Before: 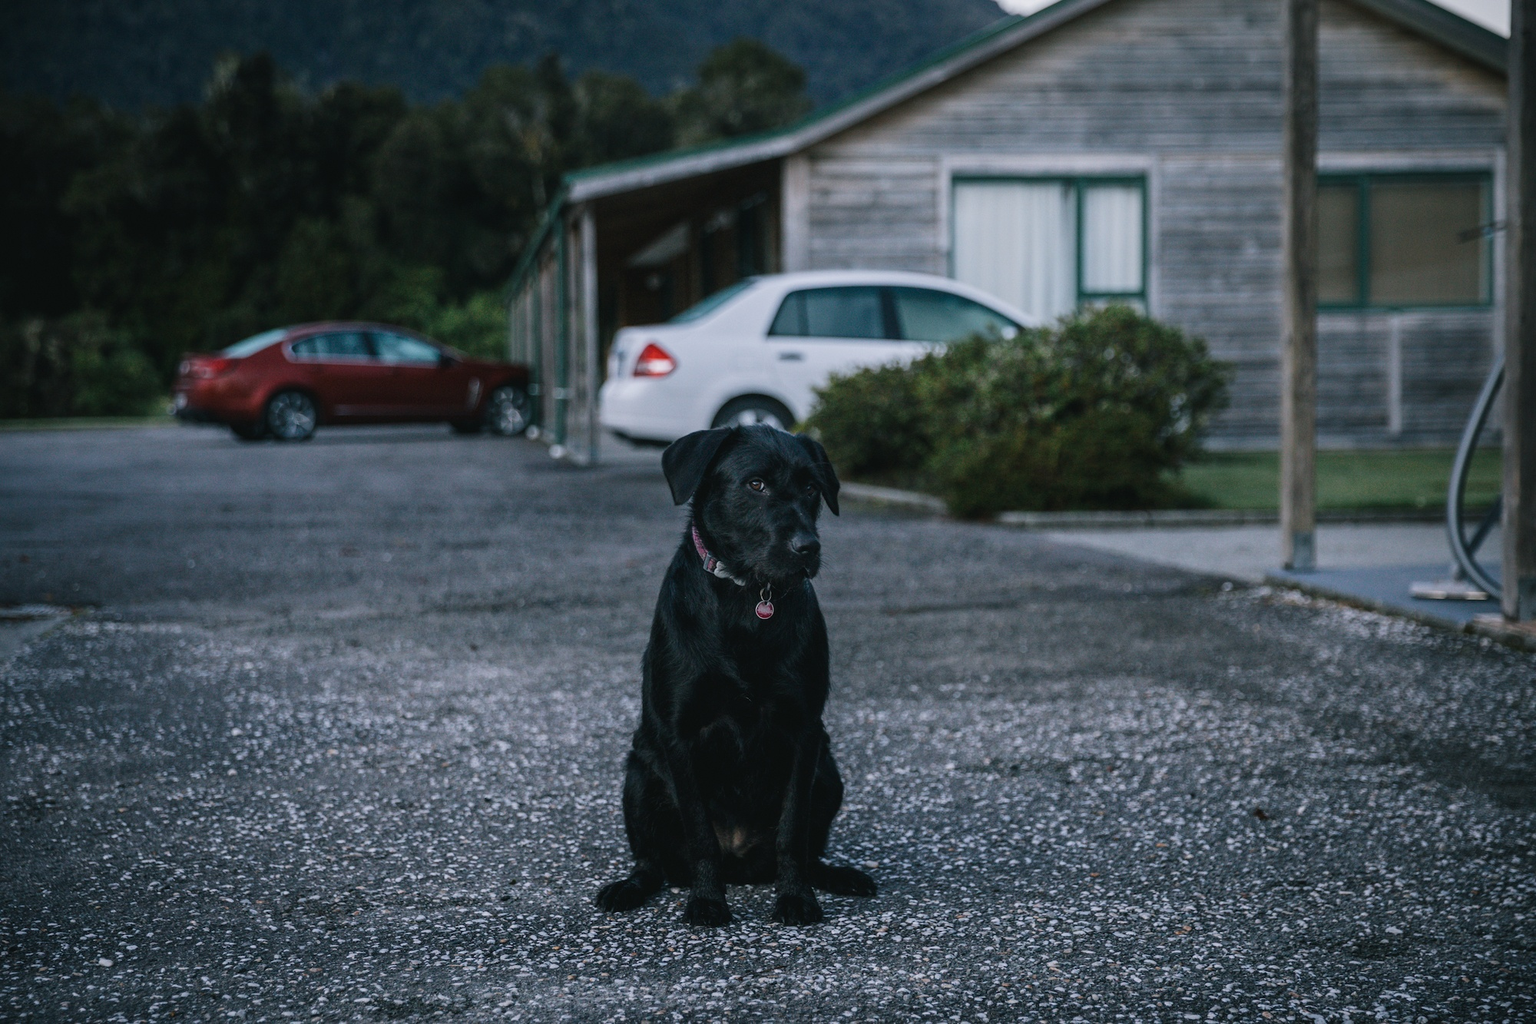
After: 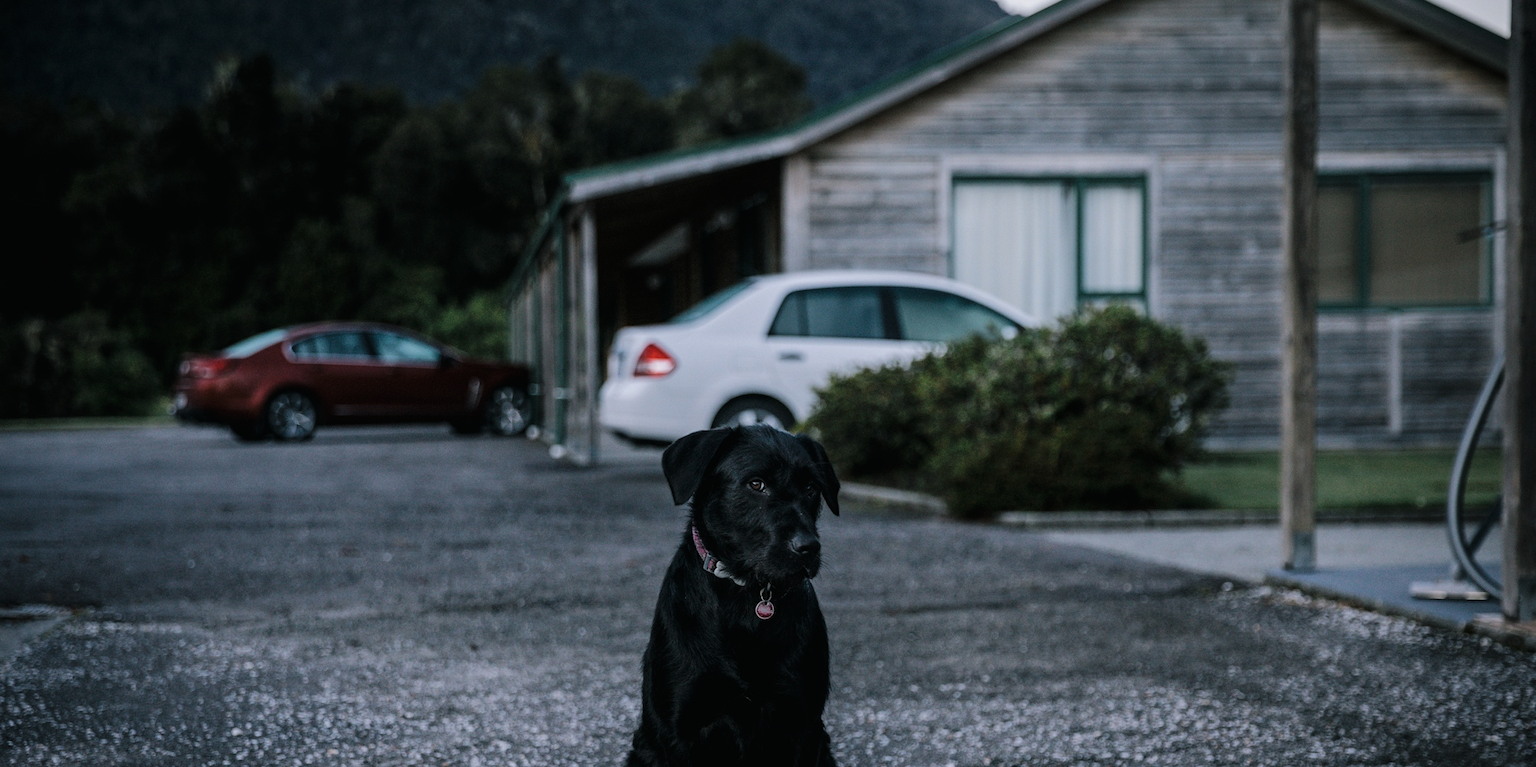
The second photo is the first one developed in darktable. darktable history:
crop: bottom 24.982%
tone curve: curves: ch0 [(0.003, 0) (0.066, 0.023) (0.149, 0.094) (0.264, 0.238) (0.395, 0.401) (0.517, 0.553) (0.716, 0.743) (0.813, 0.846) (1, 1)]; ch1 [(0, 0) (0.164, 0.115) (0.337, 0.332) (0.39, 0.398) (0.464, 0.461) (0.501, 0.5) (0.521, 0.529) (0.571, 0.588) (0.652, 0.681) (0.733, 0.749) (0.811, 0.796) (1, 1)]; ch2 [(0, 0) (0.337, 0.382) (0.464, 0.476) (0.501, 0.502) (0.527, 0.54) (0.556, 0.567) (0.6, 0.59) (0.687, 0.675) (1, 1)], color space Lab, linked channels, preserve colors none
base curve: curves: ch0 [(0, 0) (0.74, 0.67) (1, 1)], preserve colors none
